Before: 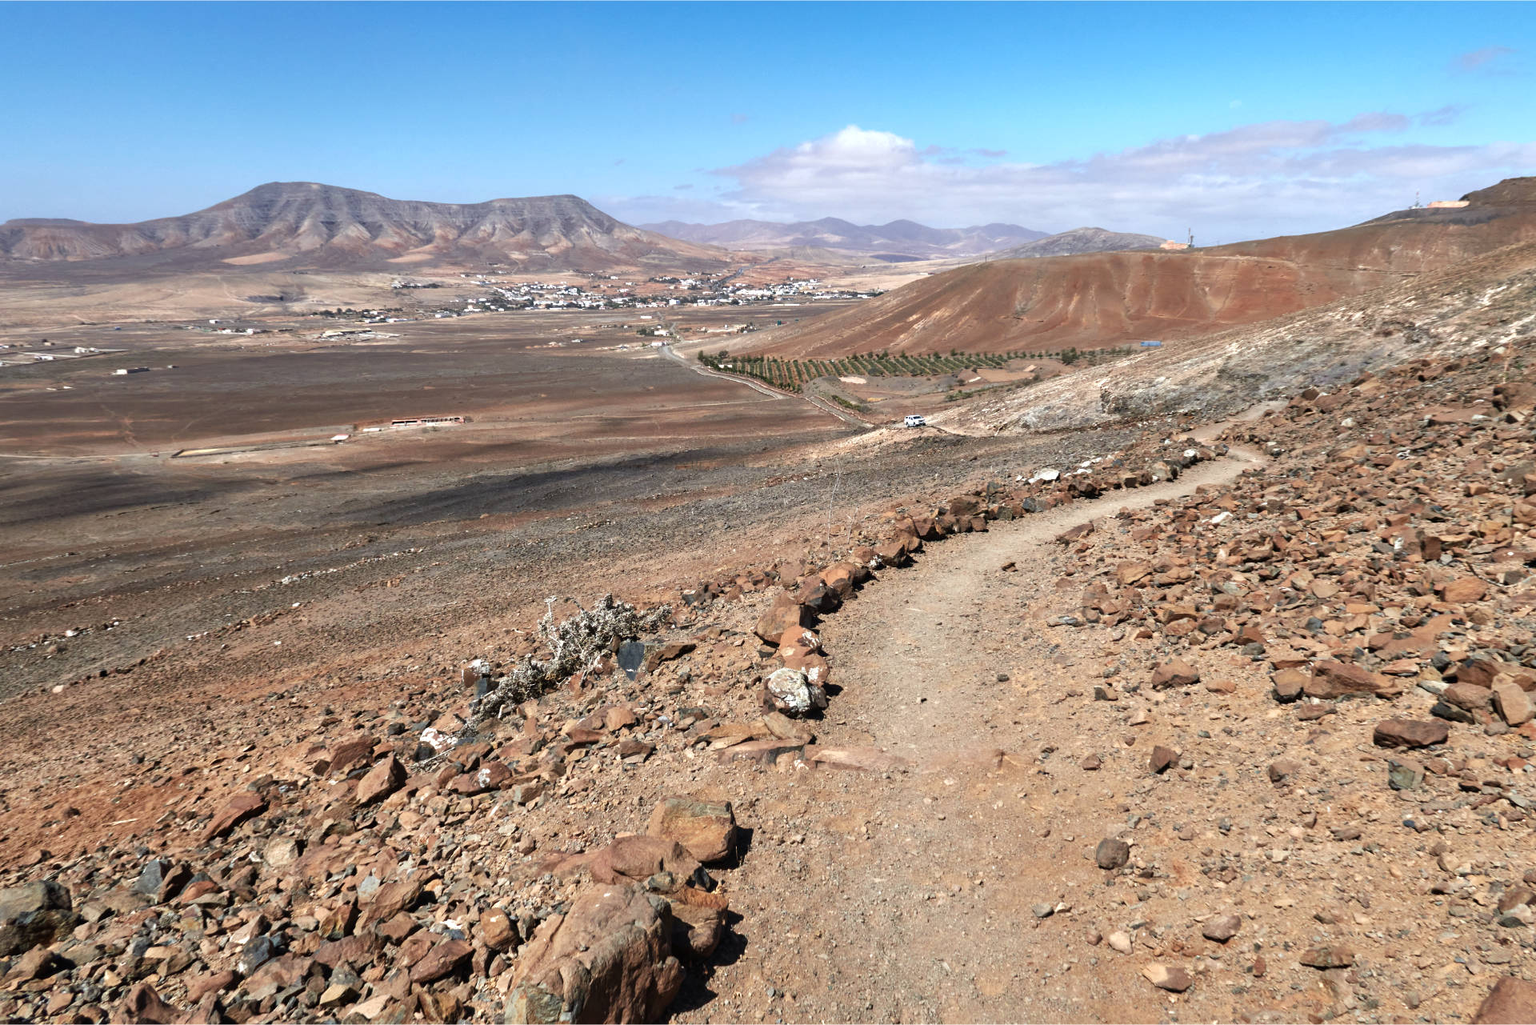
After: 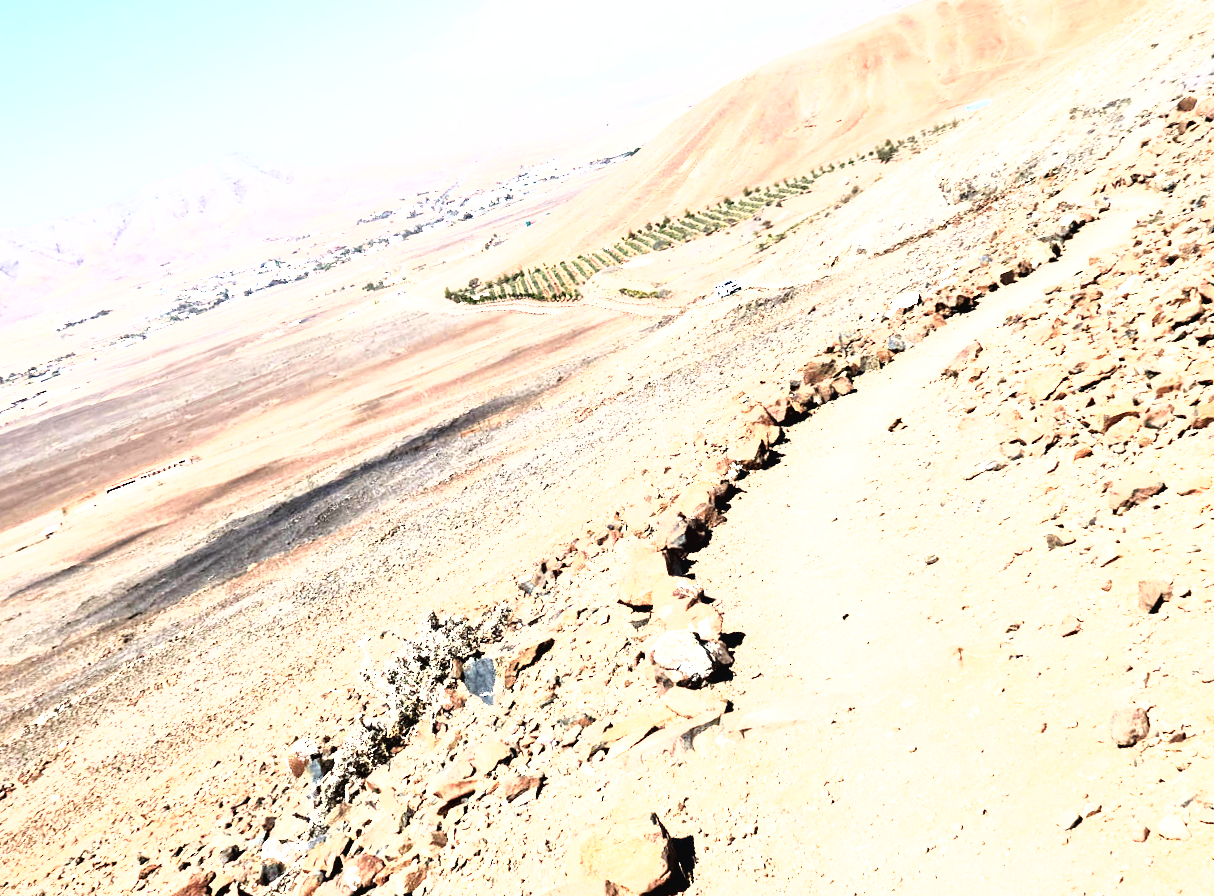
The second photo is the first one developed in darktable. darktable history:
crop and rotate: angle 17.98°, left 6.739%, right 3.852%, bottom 1.085%
tone curve: curves: ch0 [(0, 0) (0.003, 0.028) (0.011, 0.028) (0.025, 0.026) (0.044, 0.036) (0.069, 0.06) (0.1, 0.101) (0.136, 0.15) (0.177, 0.203) (0.224, 0.271) (0.277, 0.345) (0.335, 0.422) (0.399, 0.515) (0.468, 0.611) (0.543, 0.716) (0.623, 0.826) (0.709, 0.942) (0.801, 0.992) (0.898, 1) (1, 1)], color space Lab, independent channels, preserve colors none
base curve: curves: ch0 [(0, 0) (0.007, 0.004) (0.027, 0.03) (0.046, 0.07) (0.207, 0.54) (0.442, 0.872) (0.673, 0.972) (1, 1)], preserve colors none
